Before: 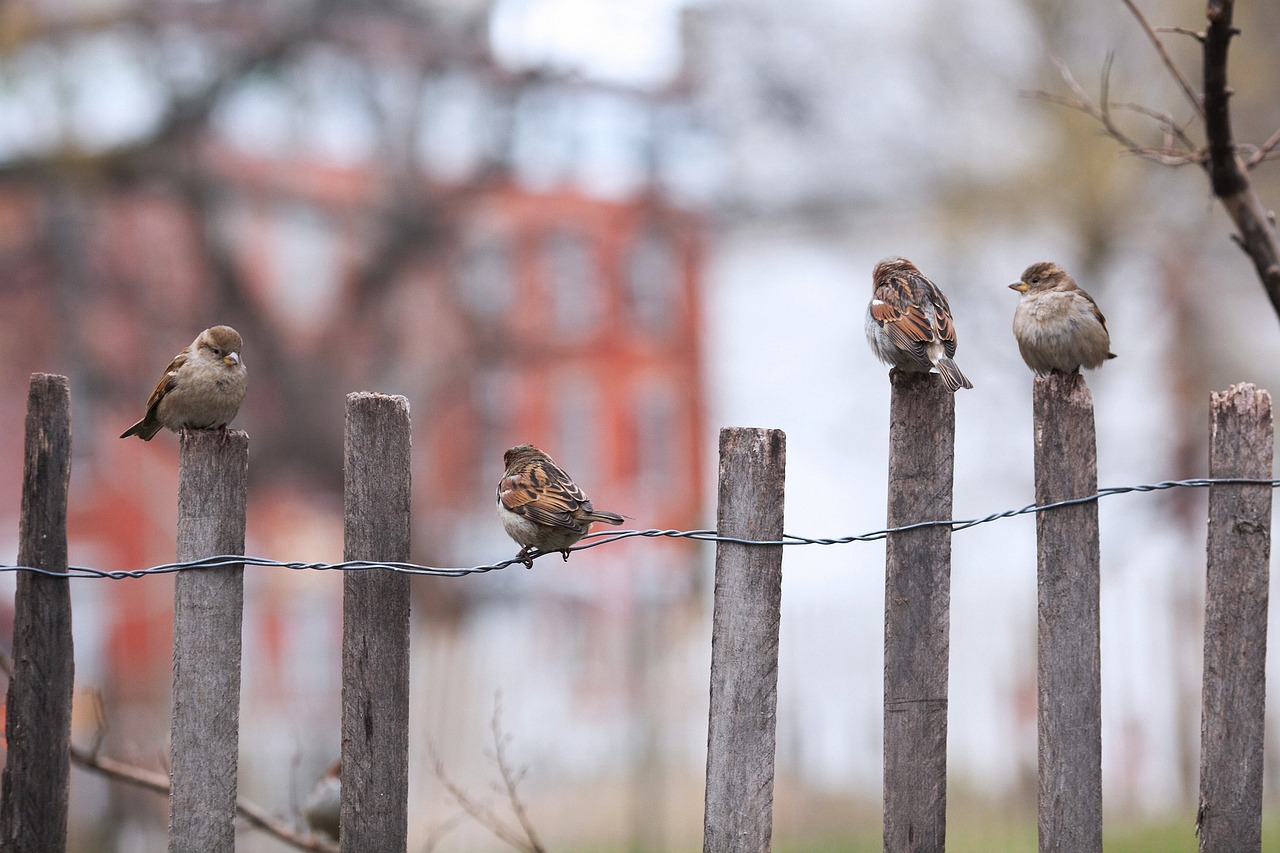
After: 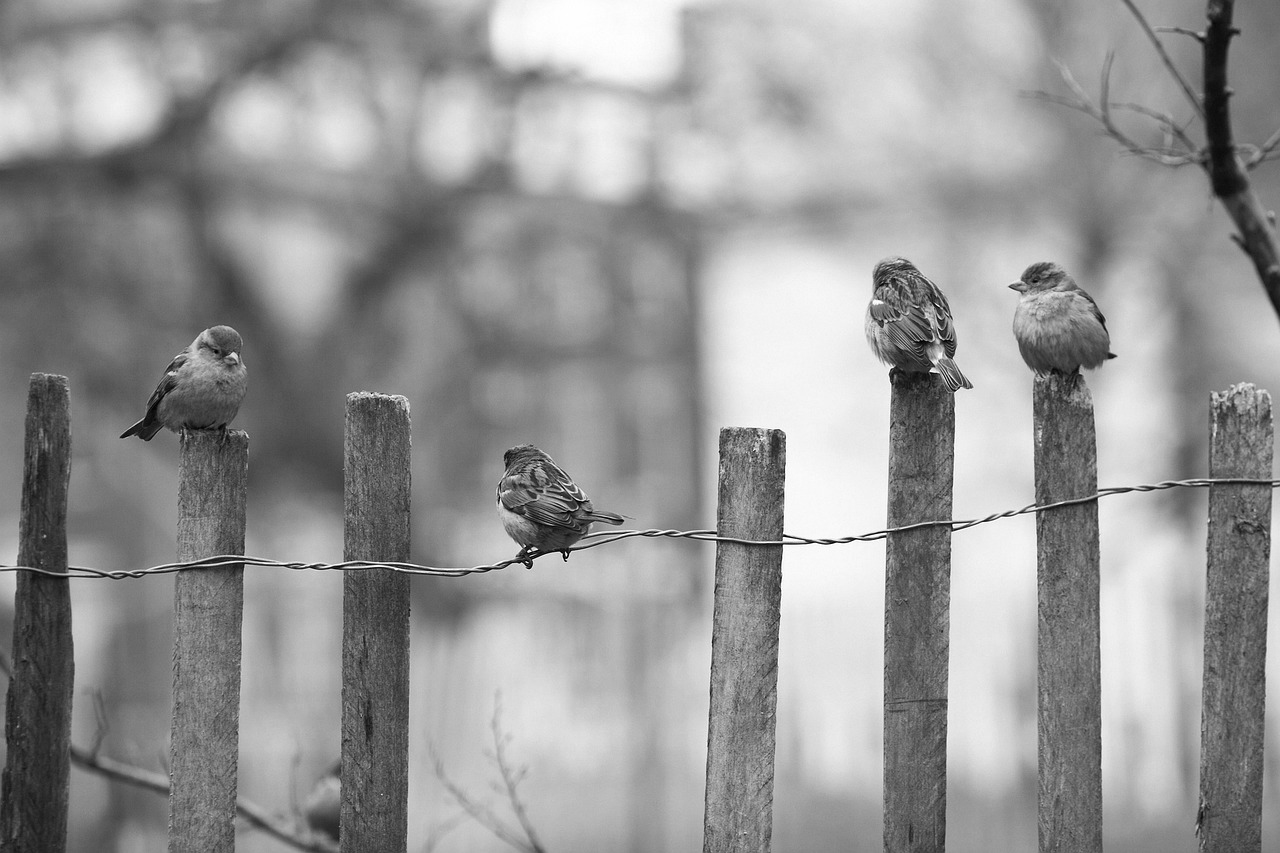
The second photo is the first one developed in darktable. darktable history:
color calibration: output gray [0.31, 0.36, 0.33, 0], x 0.37, y 0.382, temperature 4315.42 K
